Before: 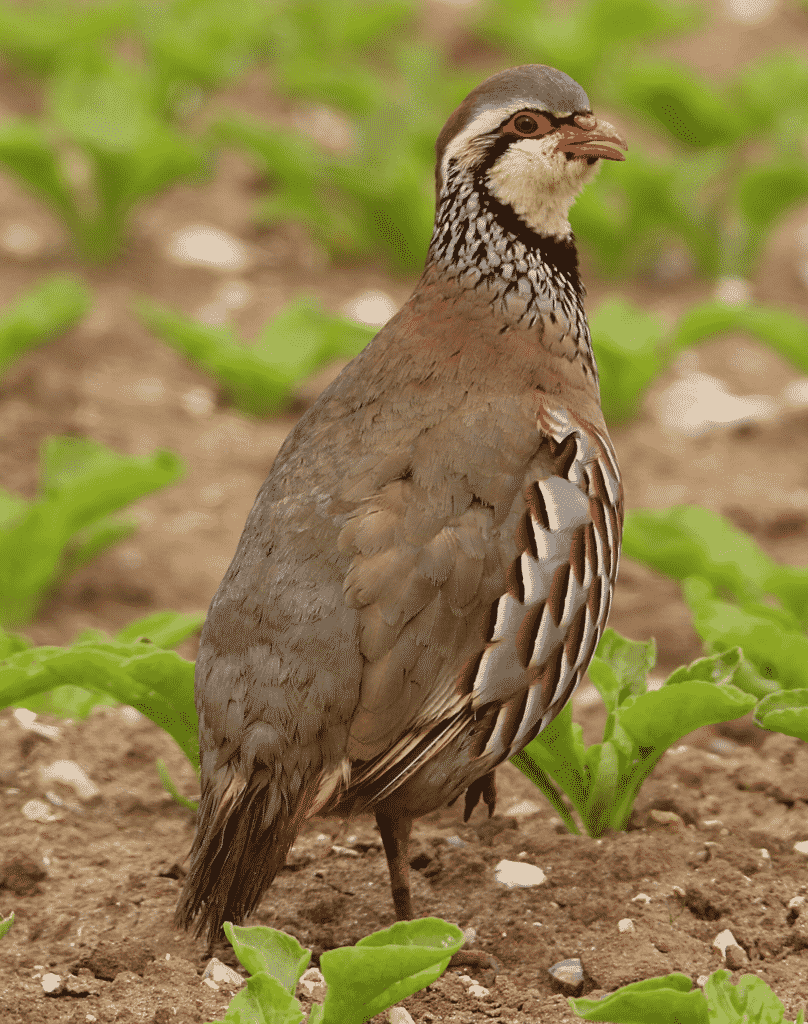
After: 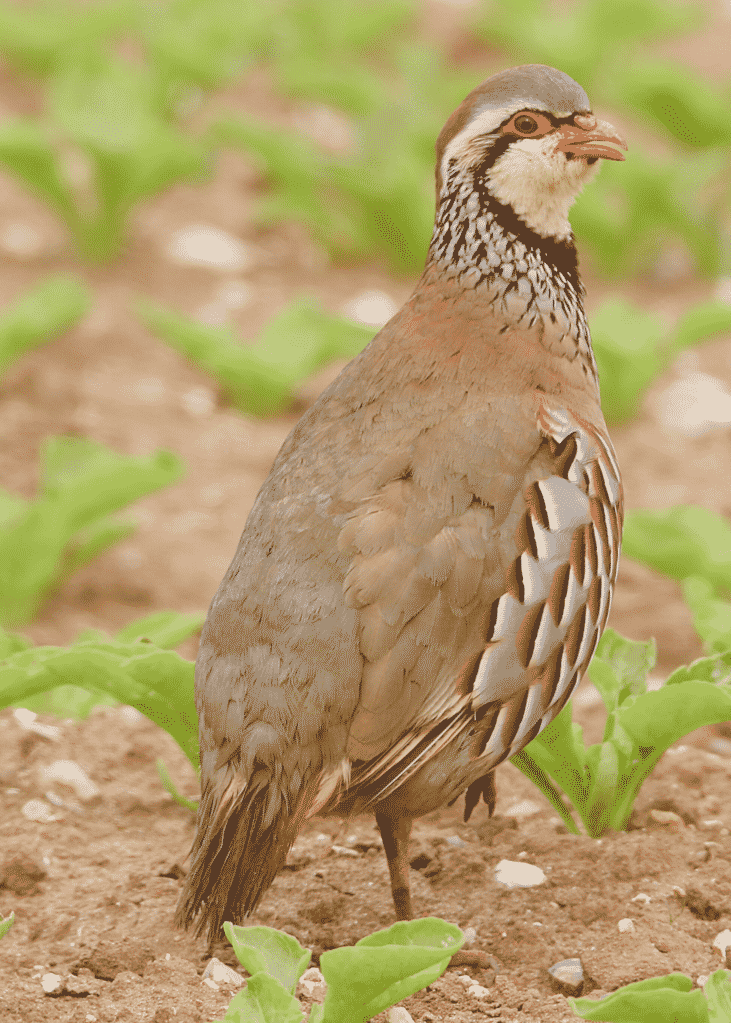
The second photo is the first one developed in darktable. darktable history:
color balance rgb: shadows lift › chroma 1%, shadows lift › hue 113°, highlights gain › chroma 0.2%, highlights gain › hue 333°, perceptual saturation grading › global saturation 20%, perceptual saturation grading › highlights -50%, perceptual saturation grading › shadows 25%, contrast -10%
contrast brightness saturation: brightness 0.28
crop: right 9.509%, bottom 0.031%
